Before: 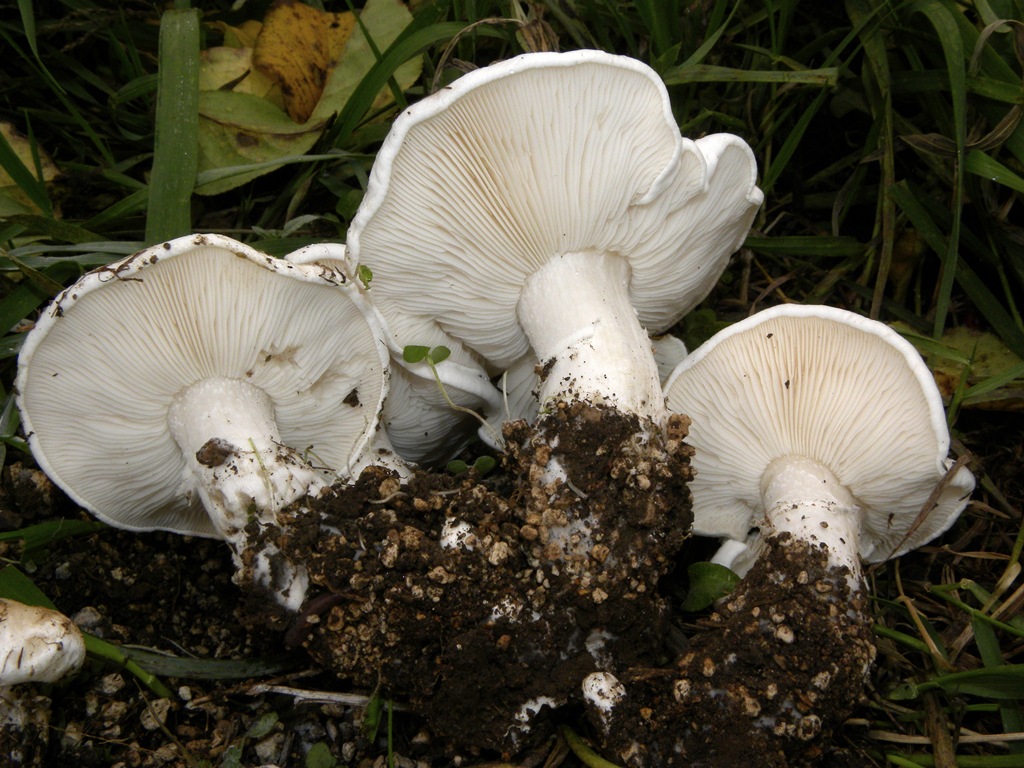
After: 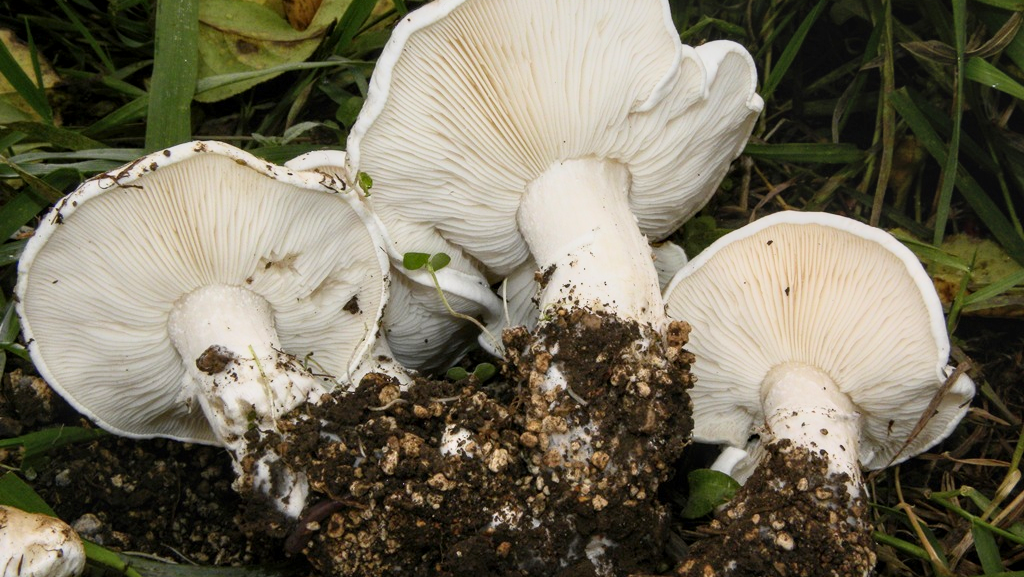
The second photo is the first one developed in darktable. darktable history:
crop and rotate: top 12.226%, bottom 12.547%
base curve: curves: ch0 [(0, 0) (0.088, 0.125) (0.176, 0.251) (0.354, 0.501) (0.613, 0.749) (1, 0.877)]
contrast brightness saturation: contrast 0.041, saturation 0.067
local contrast: on, module defaults
